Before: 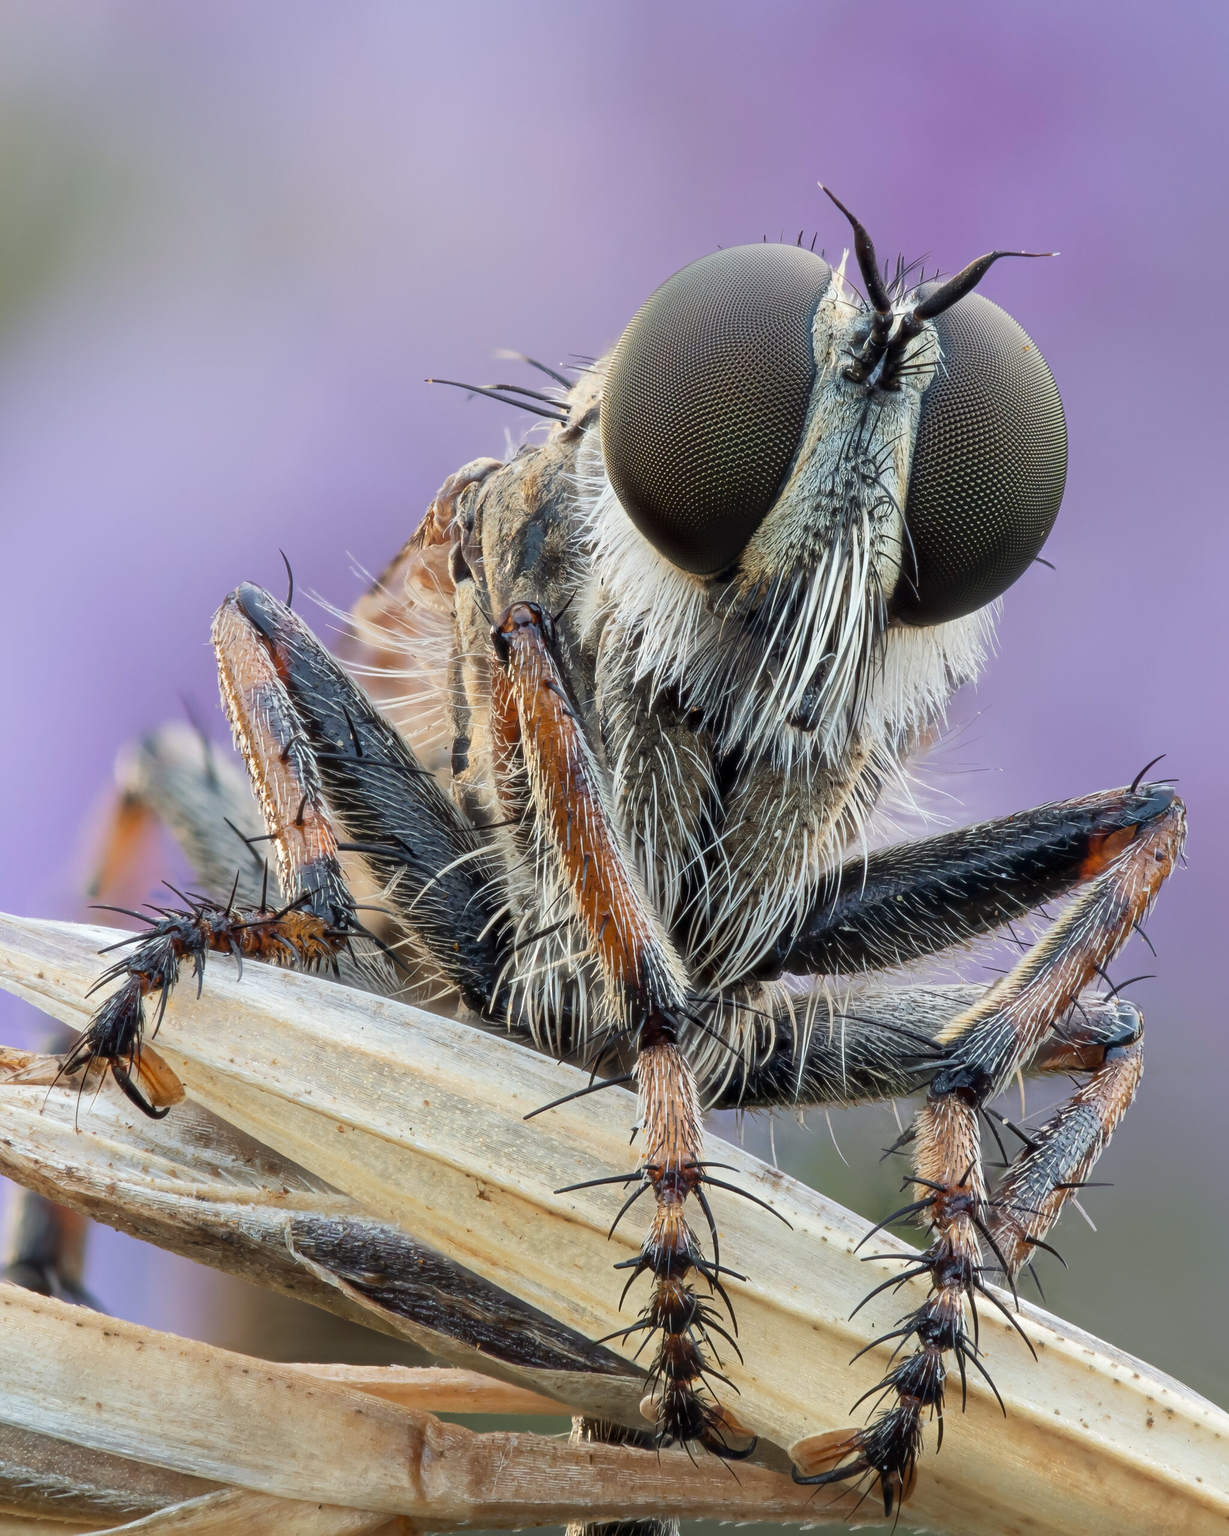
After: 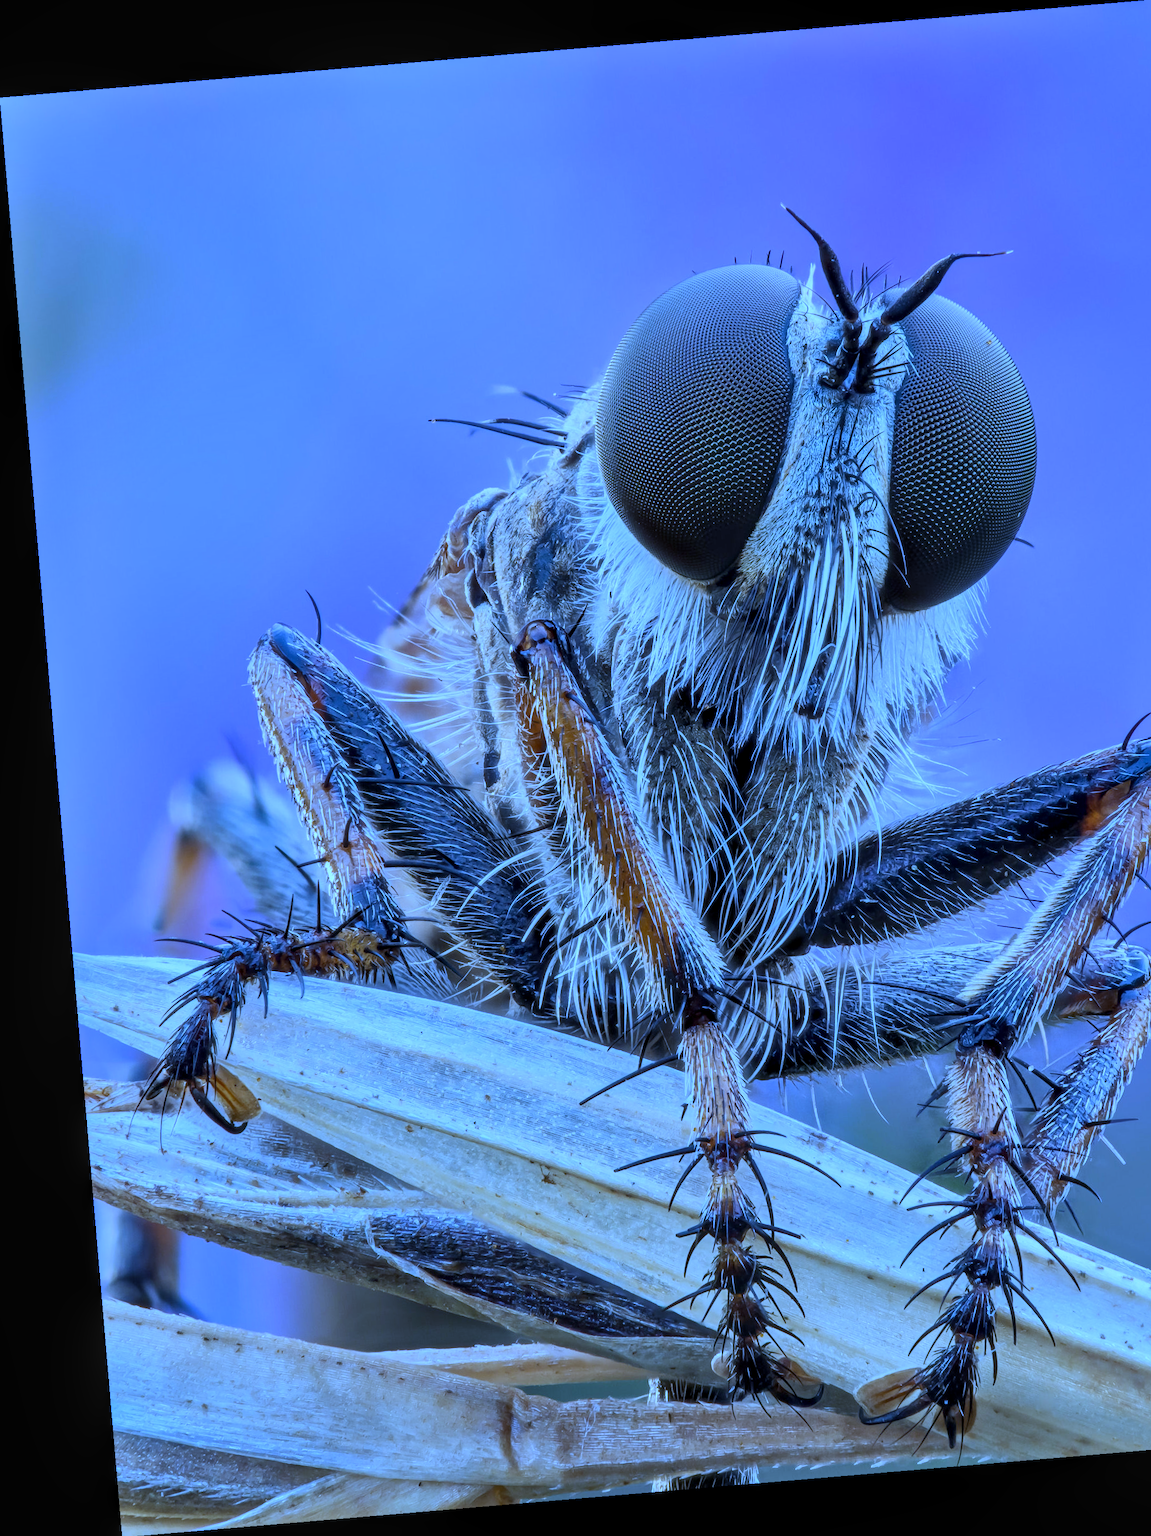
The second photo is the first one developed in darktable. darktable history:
tone equalizer: -8 EV -0.002 EV, -7 EV 0.005 EV, -6 EV -0.009 EV, -5 EV 0.011 EV, -4 EV -0.012 EV, -3 EV 0.007 EV, -2 EV -0.062 EV, -1 EV -0.293 EV, +0 EV -0.582 EV, smoothing diameter 2%, edges refinement/feathering 20, mask exposure compensation -1.57 EV, filter diffusion 5
color calibration: illuminant F (fluorescent), F source F9 (Cool White Deluxe 4150 K) – high CRI, x 0.374, y 0.373, temperature 4158.34 K
crop: right 9.509%, bottom 0.031%
white balance: red 0.766, blue 1.537
local contrast: on, module defaults
rotate and perspective: rotation -4.86°, automatic cropping off
shadows and highlights: soften with gaussian
exposure: compensate highlight preservation false
